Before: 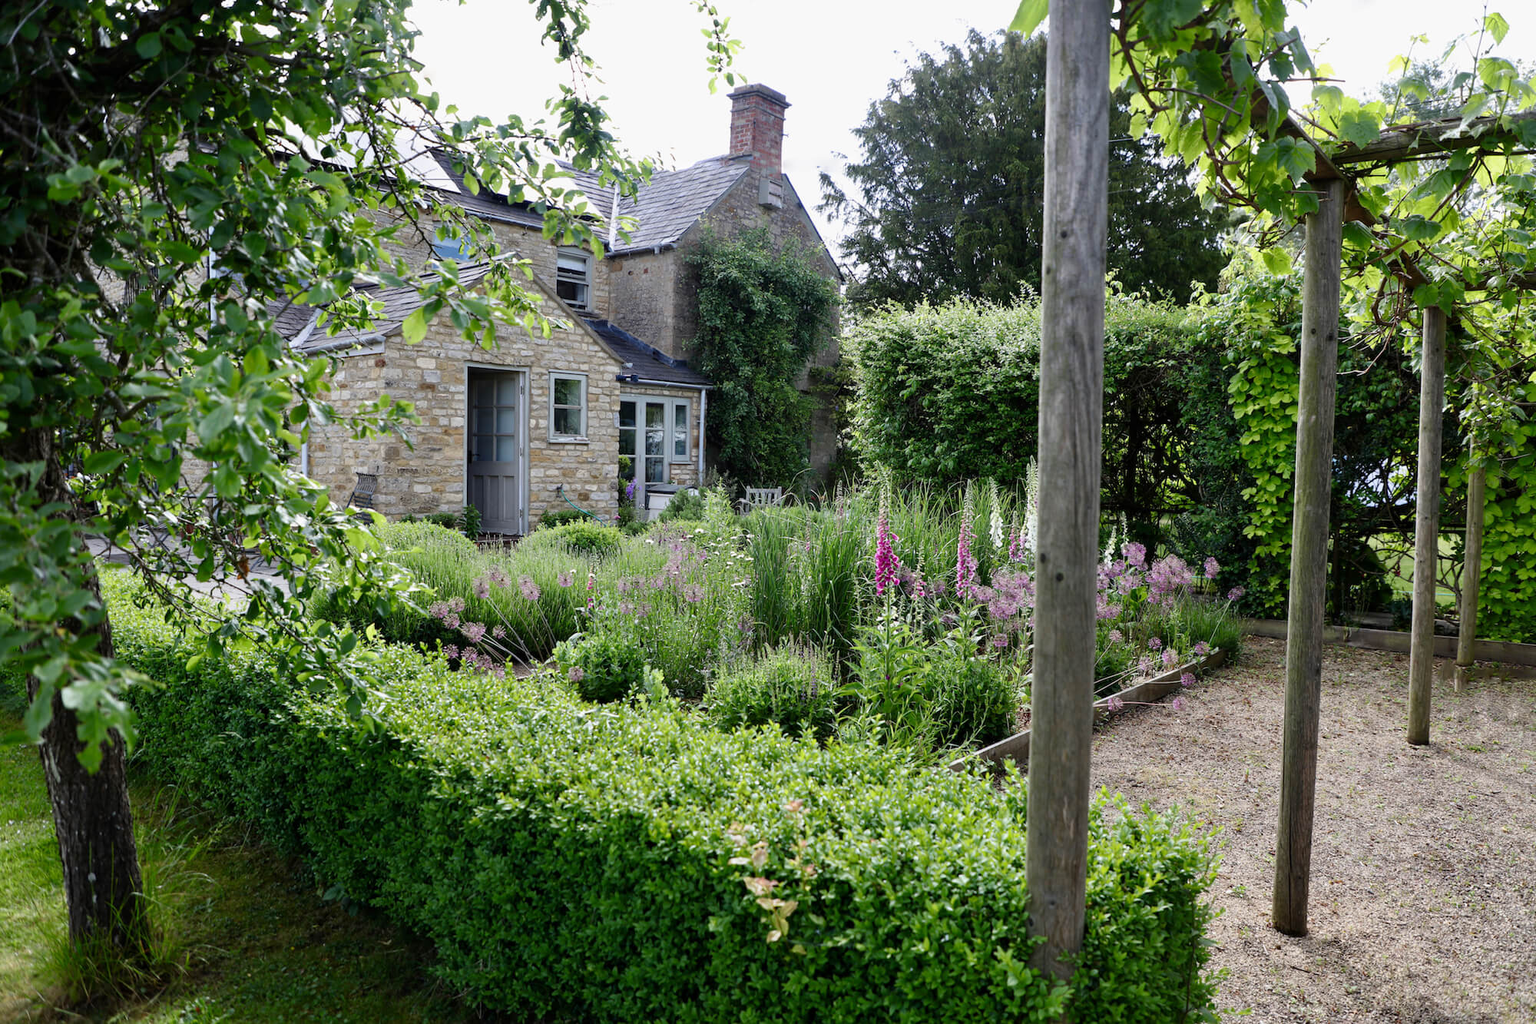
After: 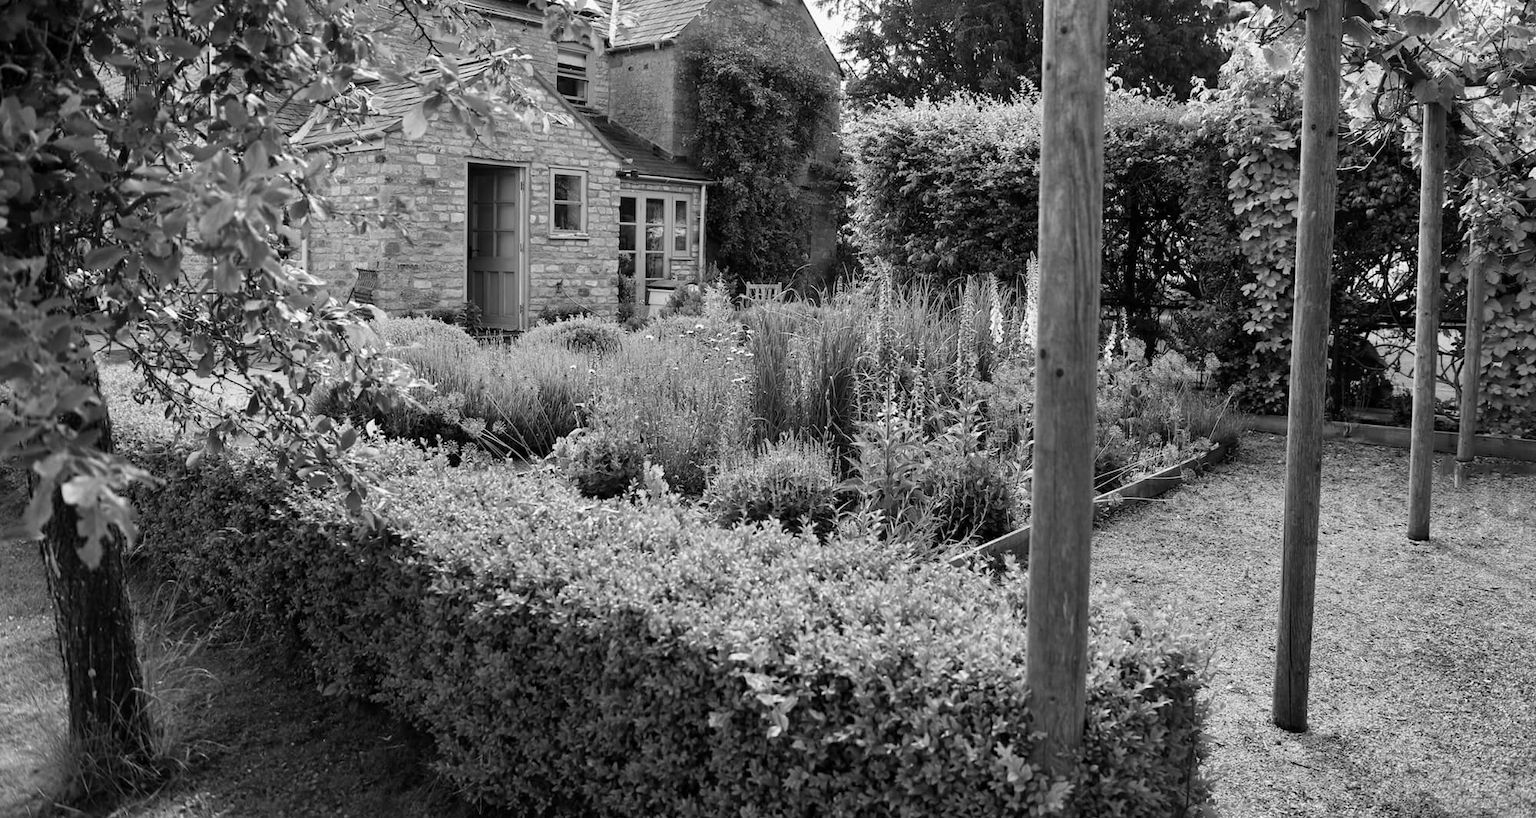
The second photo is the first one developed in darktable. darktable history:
crop and rotate: top 19.998%
monochrome: on, module defaults
shadows and highlights: shadows 20.91, highlights -82.73, soften with gaussian
